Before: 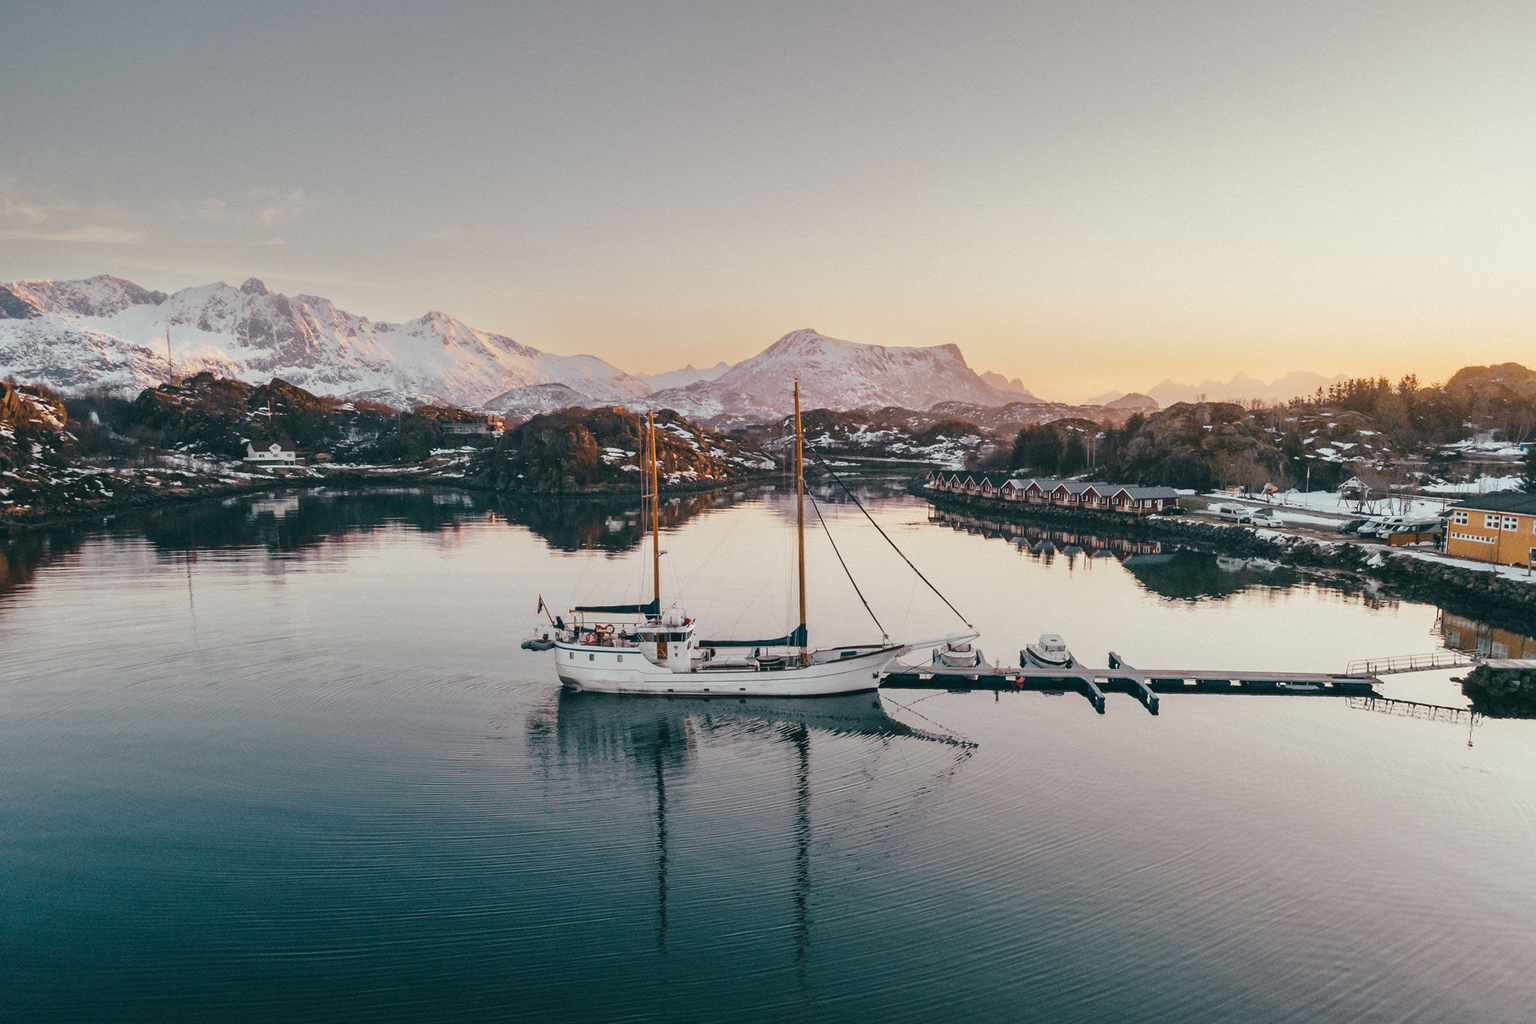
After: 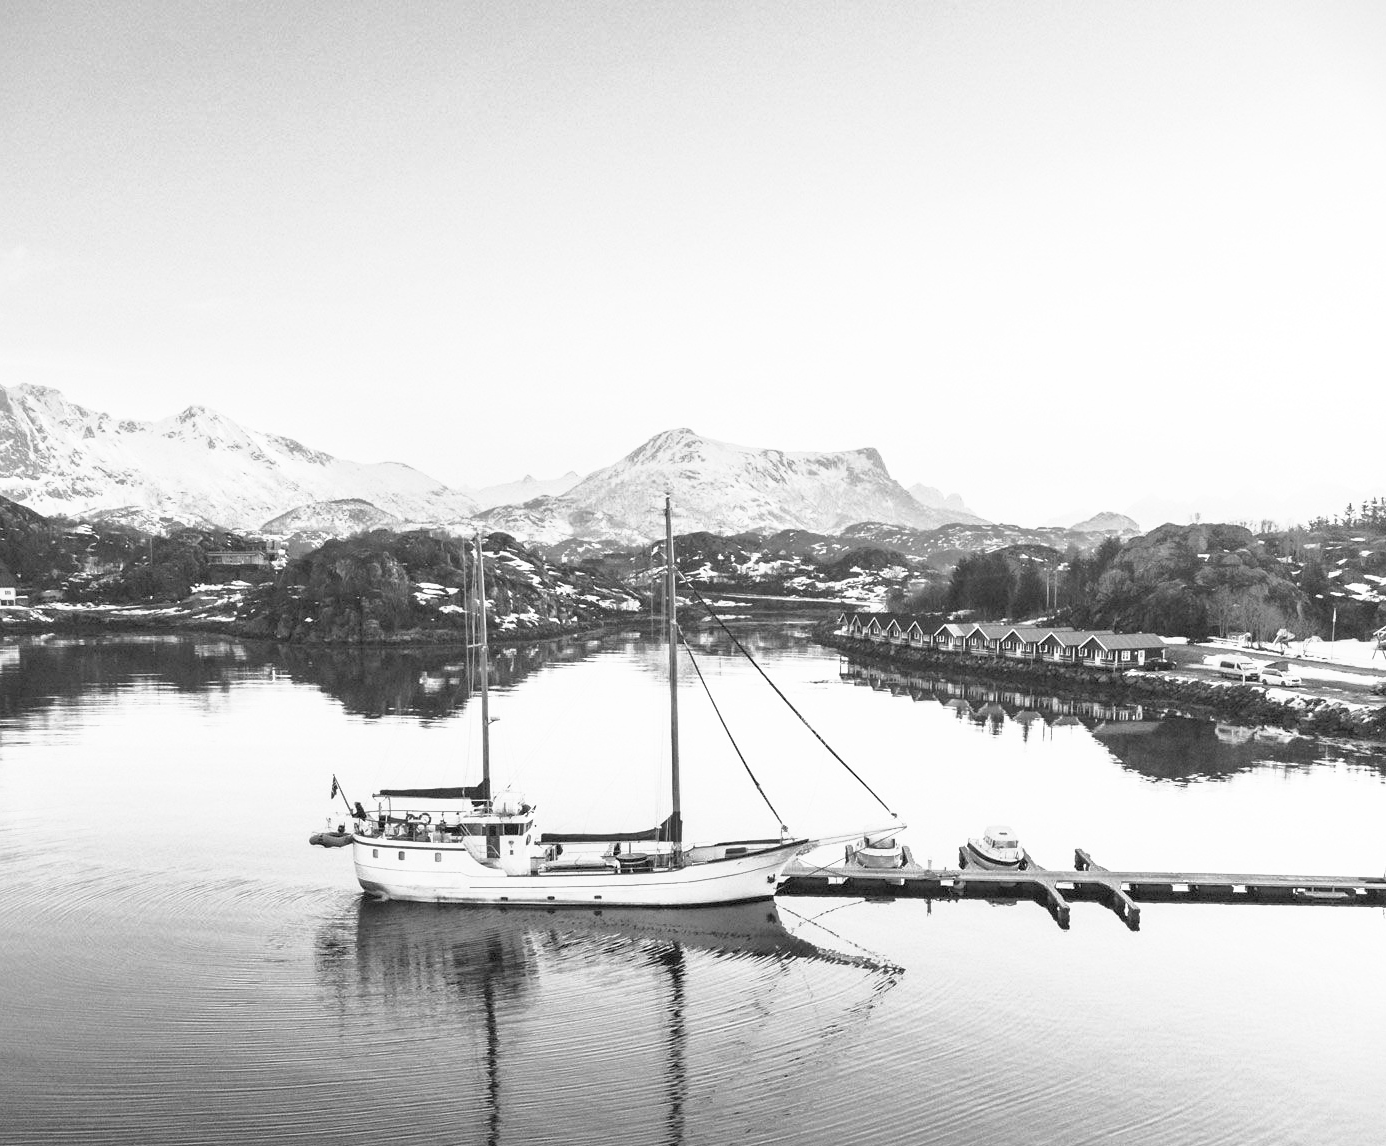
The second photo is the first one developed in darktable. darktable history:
exposure: black level correction 0.005, exposure 0.417 EV, compensate highlight preservation false
white balance: red 0.871, blue 1.249
base curve: curves: ch0 [(0, 0) (0.495, 0.917) (1, 1)], preserve colors none
crop: left 18.479%, right 12.2%, bottom 13.971%
vignetting: fall-off start 116.67%, fall-off radius 59.26%, brightness -0.31, saturation -0.056
shadows and highlights: on, module defaults
monochrome: on, module defaults
